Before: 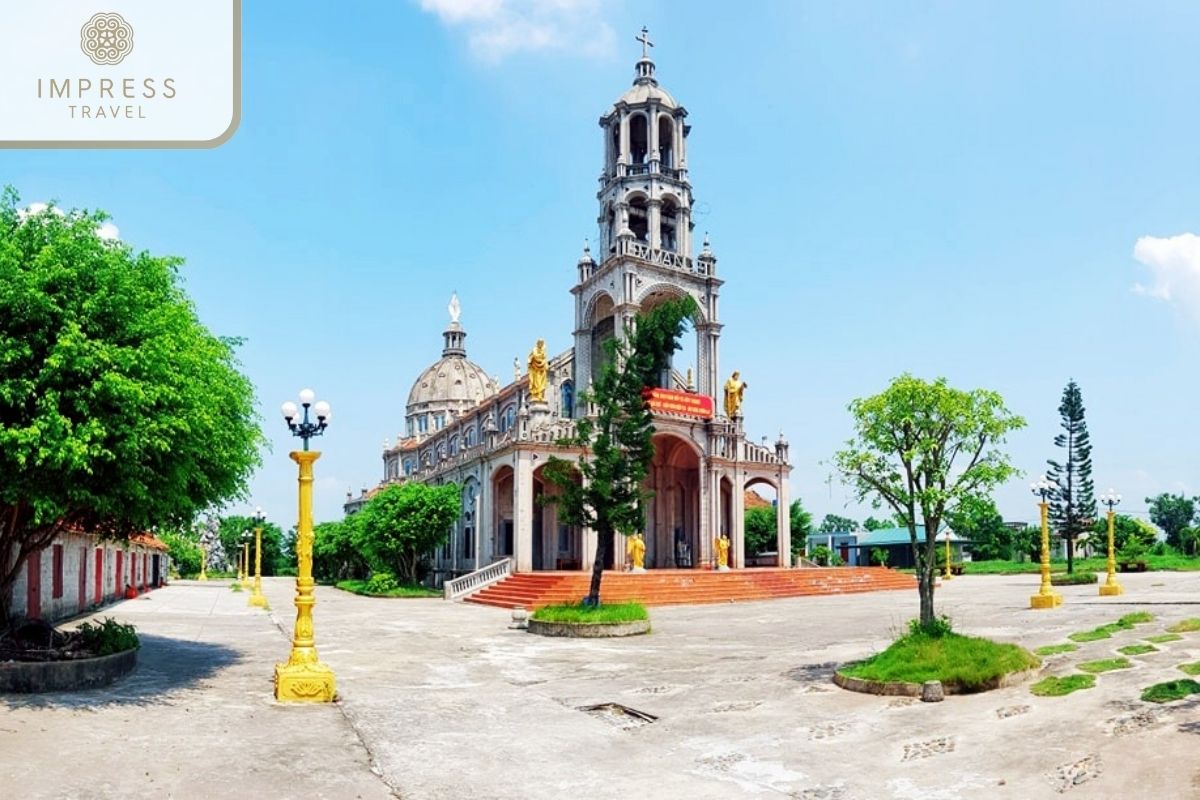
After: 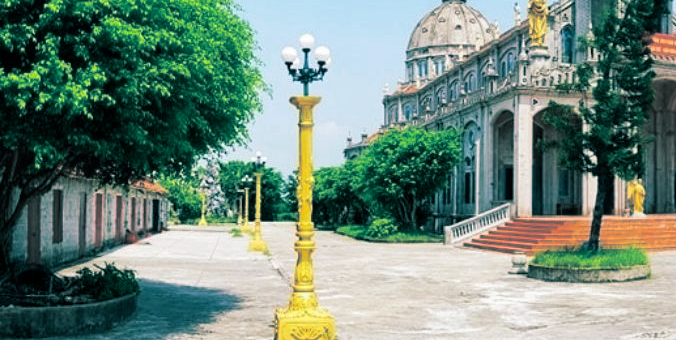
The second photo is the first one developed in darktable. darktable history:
crop: top 44.483%, right 43.593%, bottom 12.892%
split-toning: shadows › hue 183.6°, shadows › saturation 0.52, highlights › hue 0°, highlights › saturation 0
